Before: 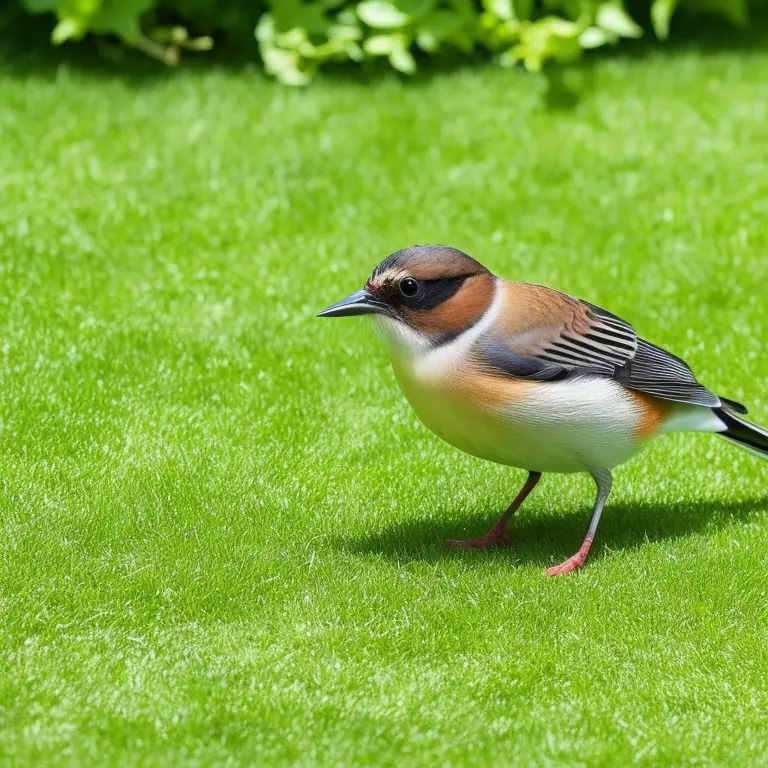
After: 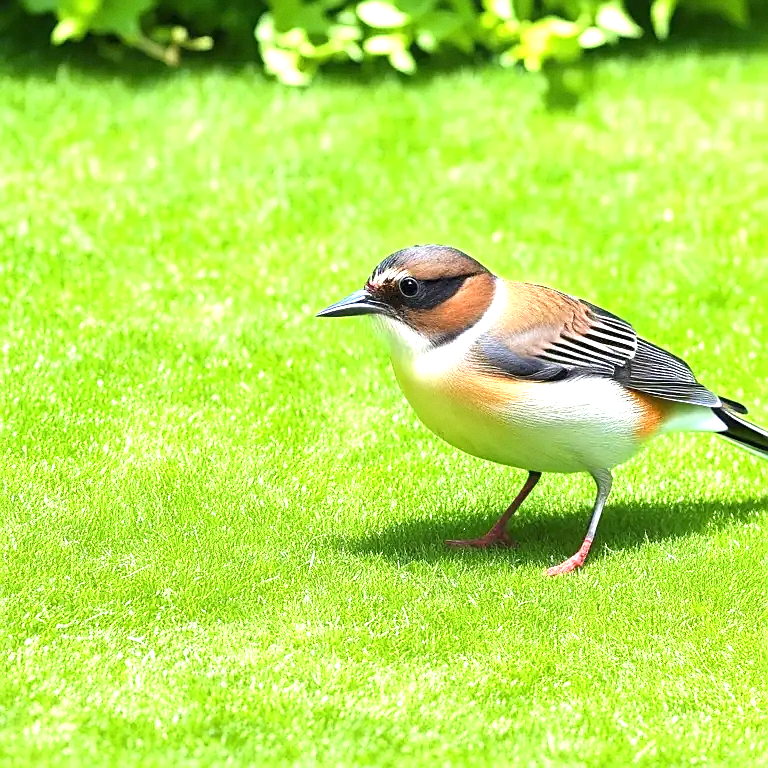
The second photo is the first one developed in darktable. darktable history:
exposure: black level correction 0, exposure 1.1 EV, compensate exposure bias true, compensate highlight preservation false
grain: coarseness 0.09 ISO, strength 10%
sharpen: on, module defaults
